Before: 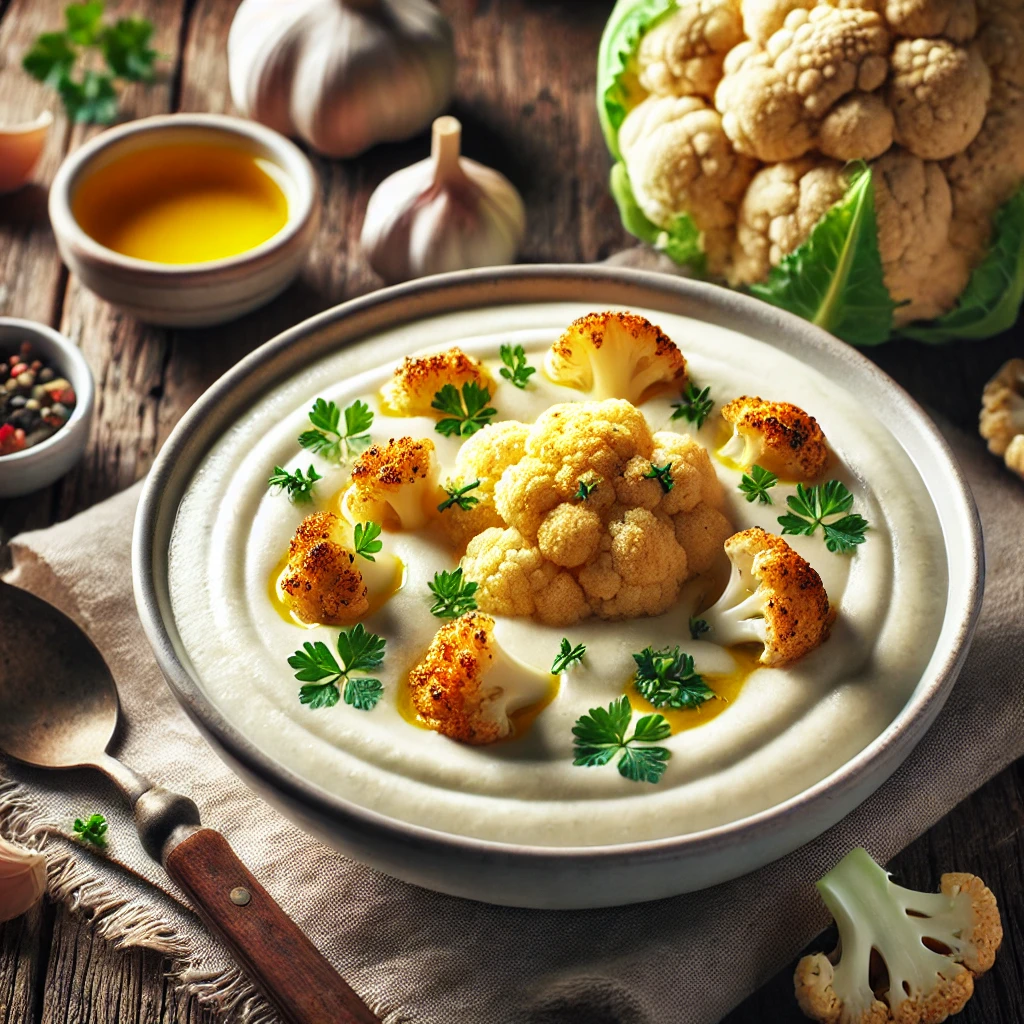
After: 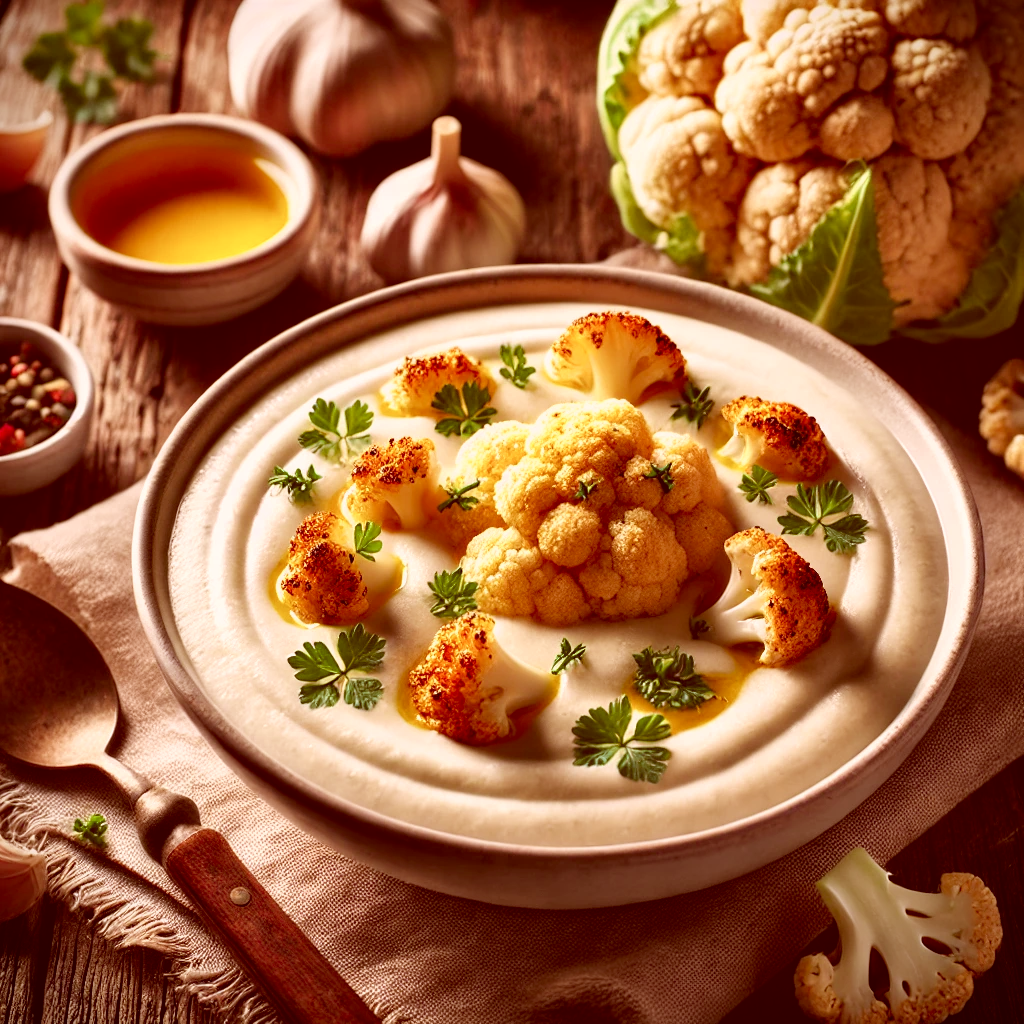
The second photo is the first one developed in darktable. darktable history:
color correction: highlights a* 9.52, highlights b* 8.54, shadows a* 39.95, shadows b* 39.52, saturation 0.794
vignetting: fall-off start 100.64%, brightness -0.629, saturation -0.012
